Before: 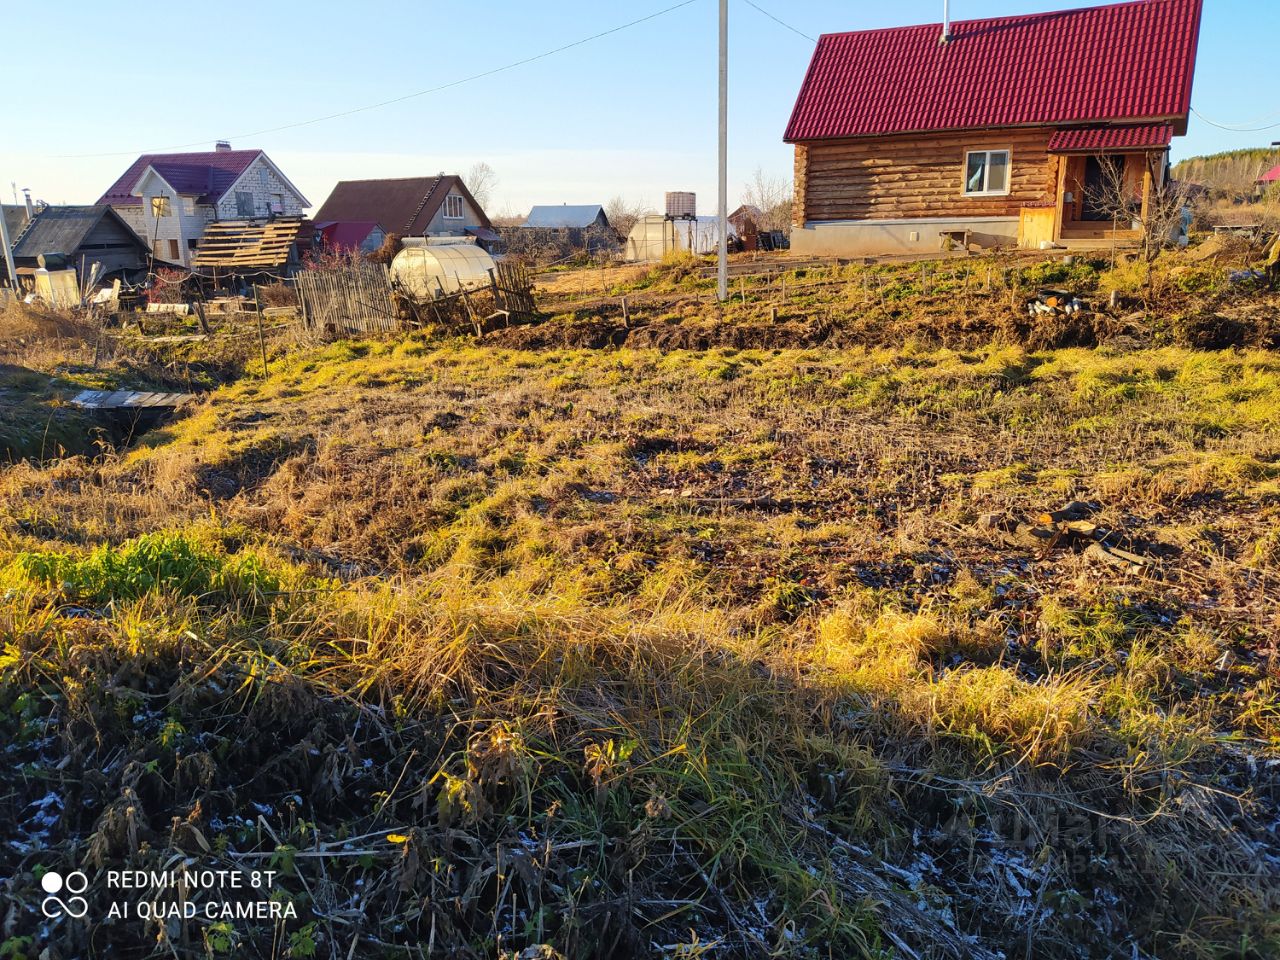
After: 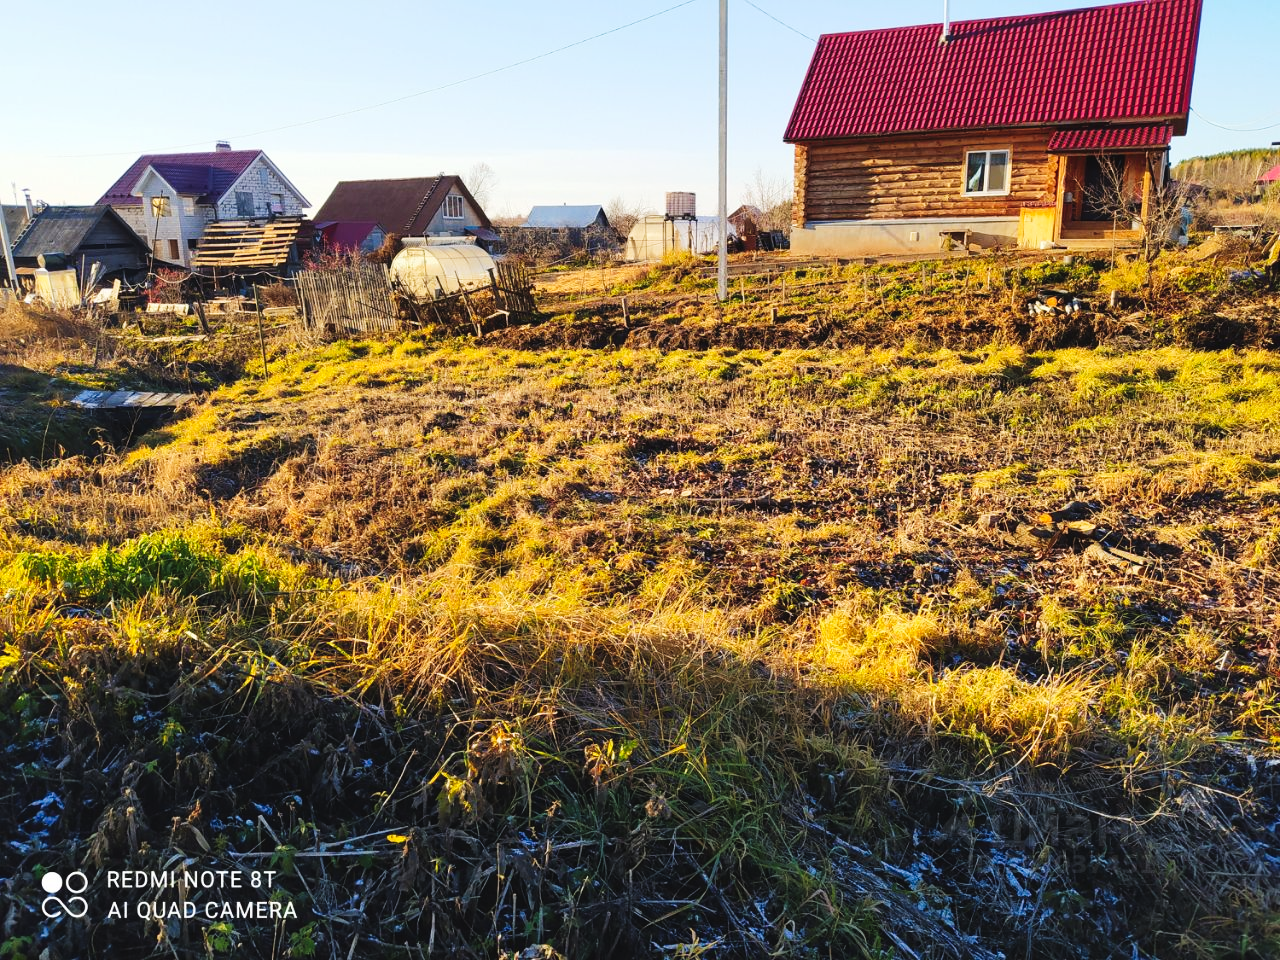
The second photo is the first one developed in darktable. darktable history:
tone curve: curves: ch0 [(0, 0.032) (0.181, 0.156) (0.751, 0.829) (1, 1)], preserve colors none
